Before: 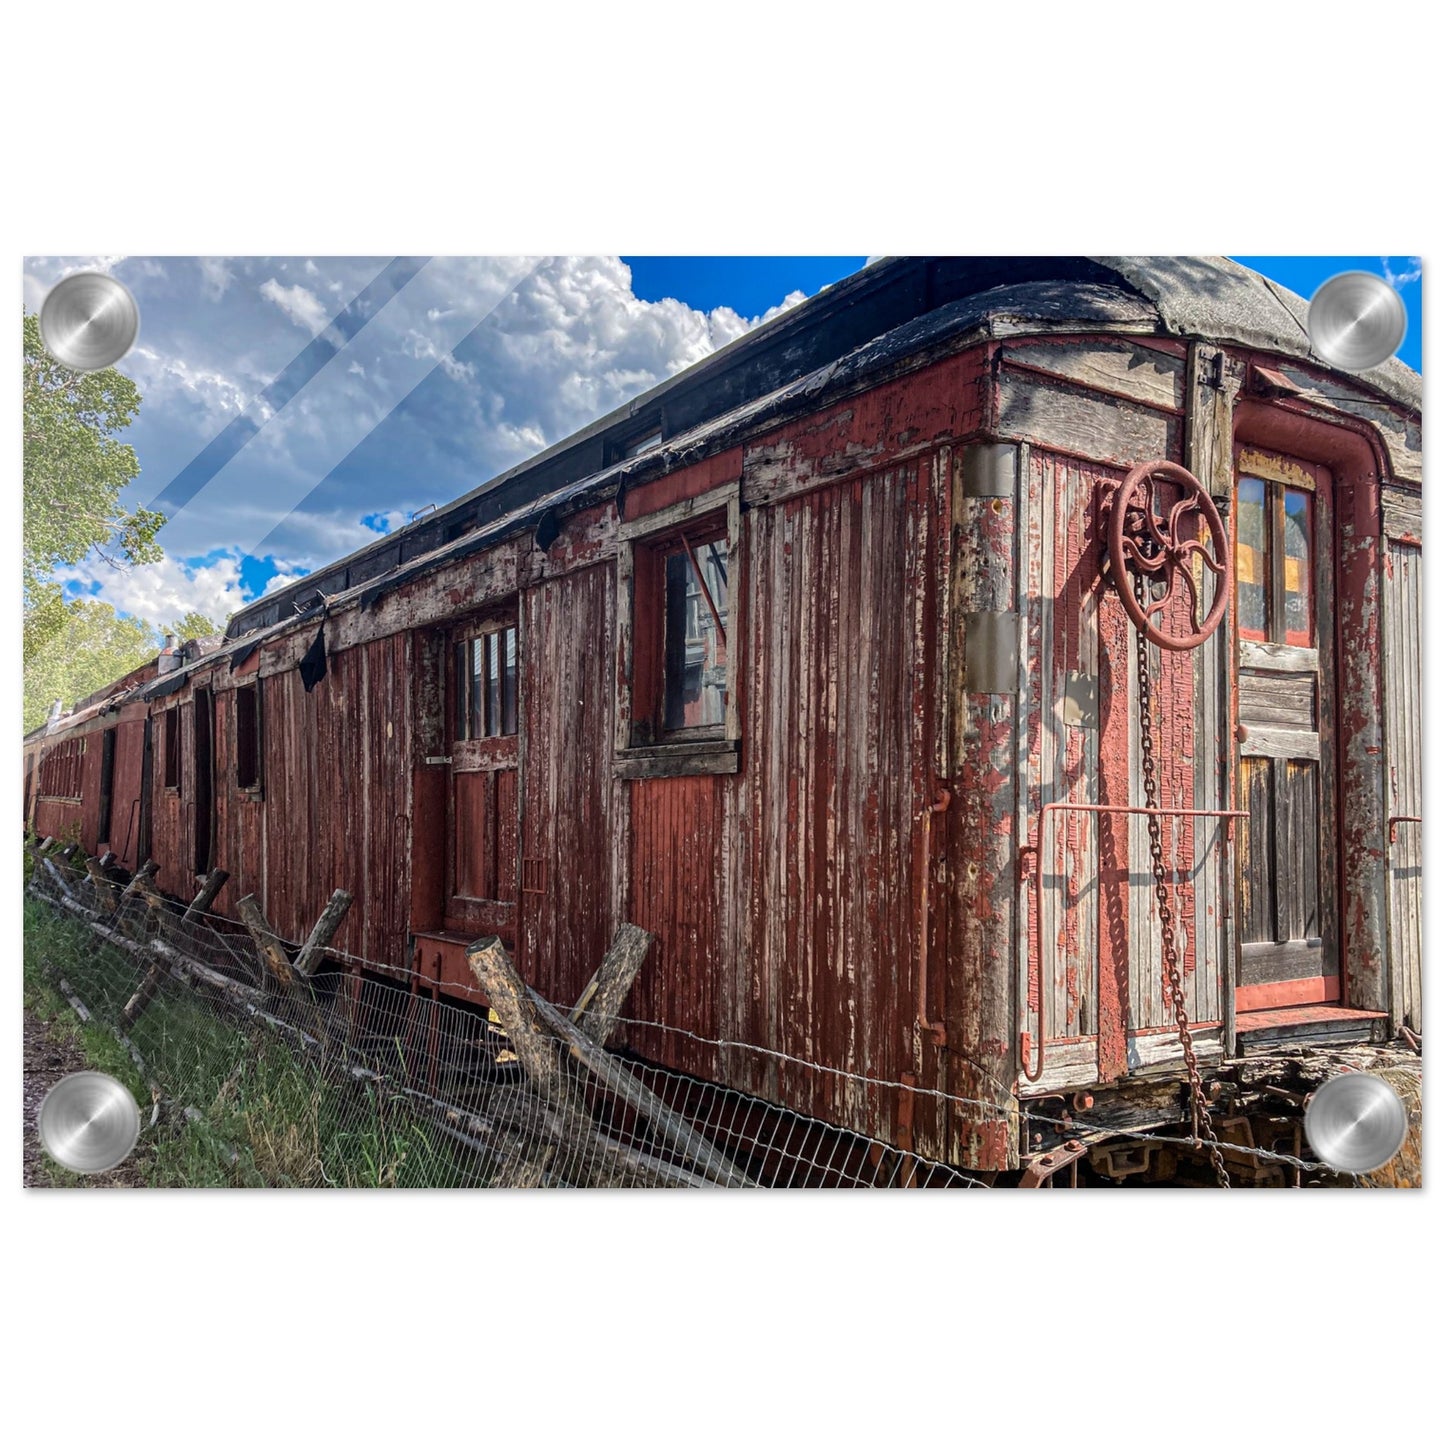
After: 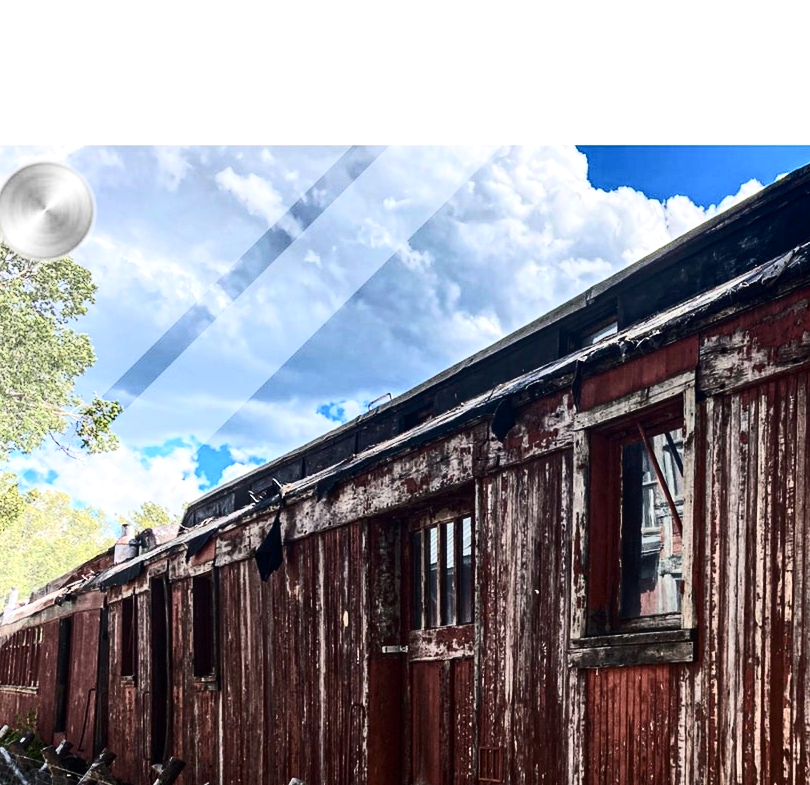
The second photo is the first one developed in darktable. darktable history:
tone equalizer: -8 EV -0.436 EV, -7 EV -0.424 EV, -6 EV -0.303 EV, -5 EV -0.182 EV, -3 EV 0.256 EV, -2 EV 0.317 EV, -1 EV 0.411 EV, +0 EV 0.4 EV, edges refinement/feathering 500, mask exposure compensation -1.57 EV, preserve details no
contrast brightness saturation: contrast 0.38, brightness 0.108
crop and rotate: left 3.059%, top 7.701%, right 40.86%, bottom 37.944%
